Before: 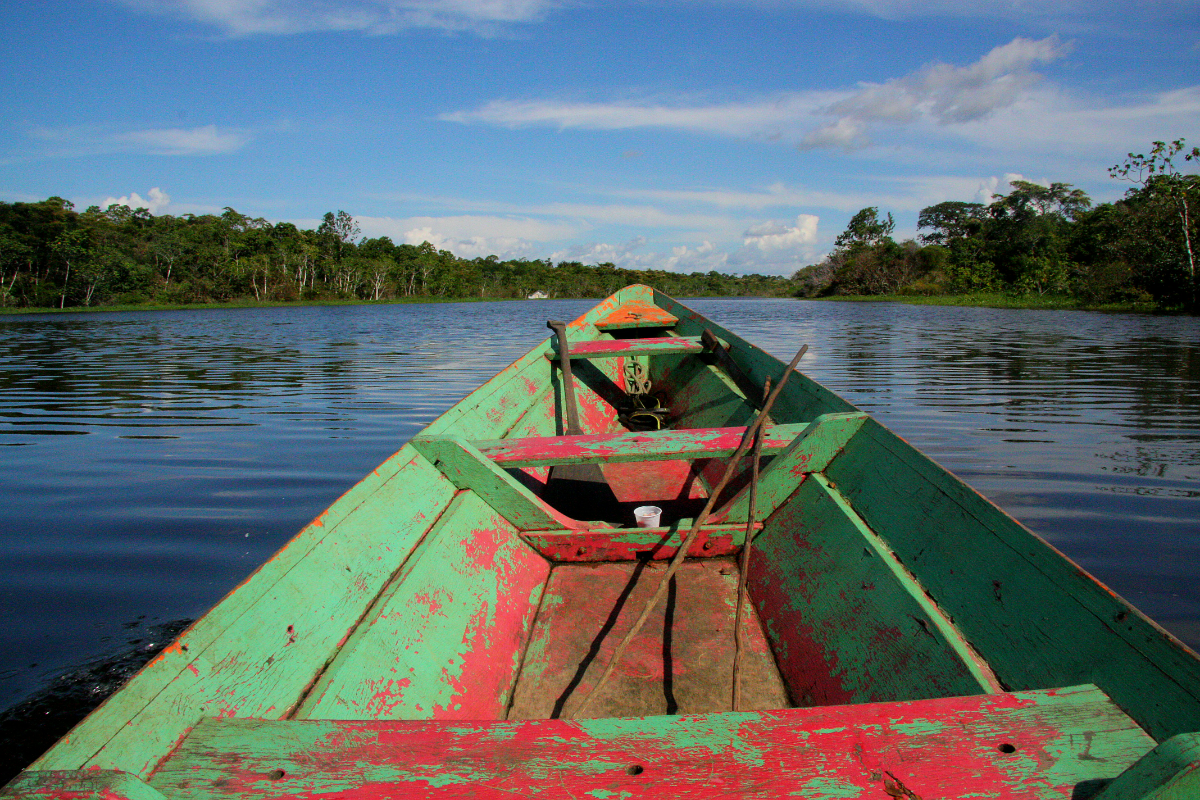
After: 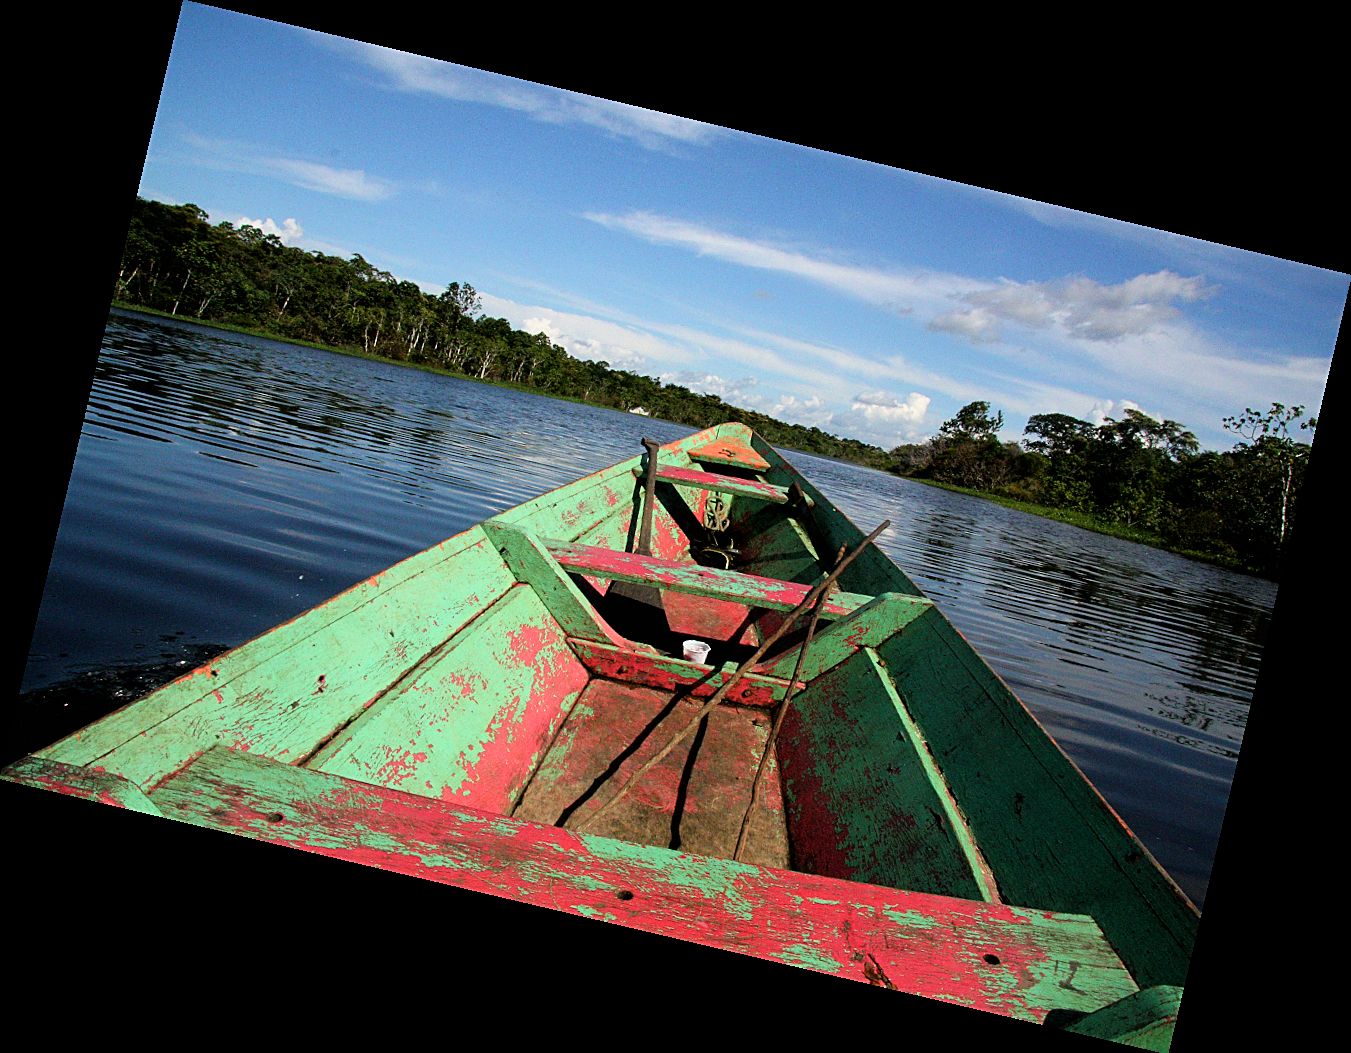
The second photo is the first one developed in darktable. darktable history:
rotate and perspective: rotation 13.27°, automatic cropping off
sharpen: on, module defaults
filmic rgb: white relative exposure 2.2 EV, hardness 6.97
